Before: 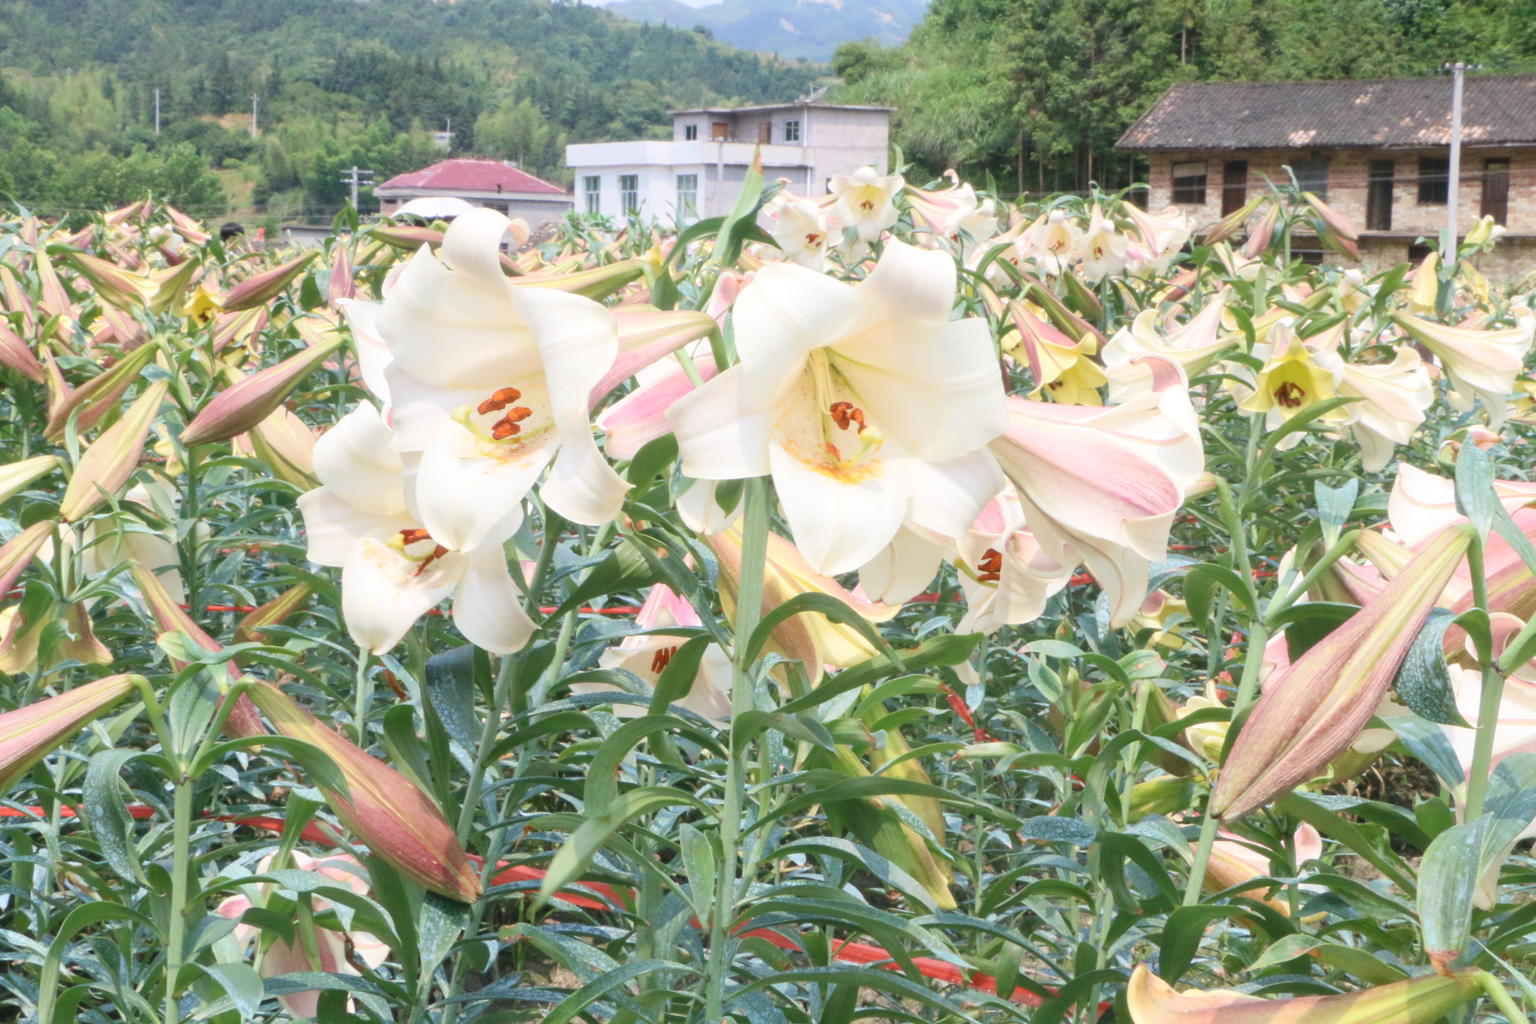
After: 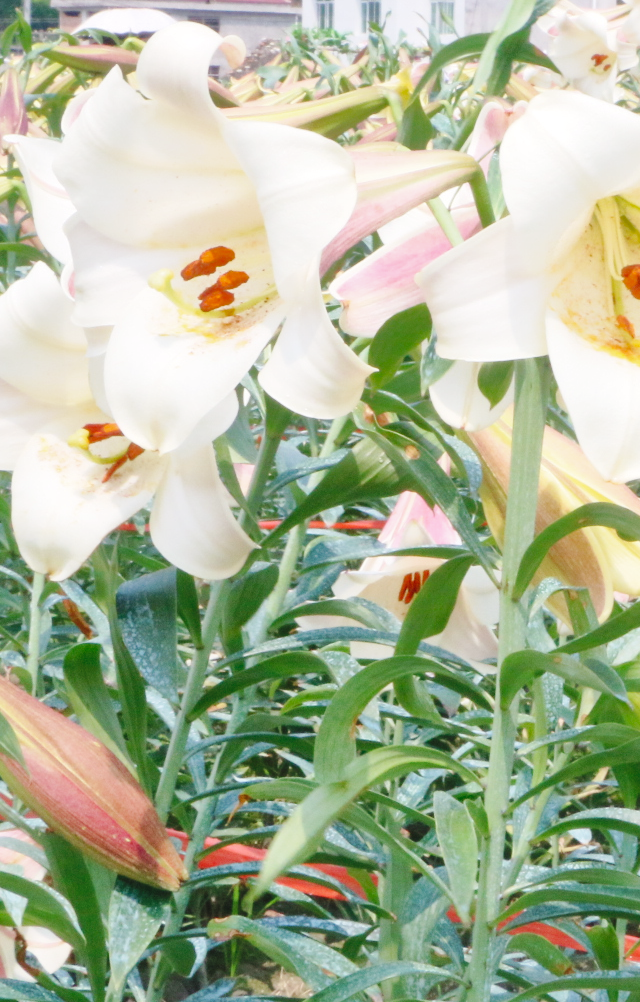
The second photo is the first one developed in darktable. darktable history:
crop and rotate: left 21.707%, top 18.654%, right 44.953%, bottom 3.004%
shadows and highlights: on, module defaults
base curve: curves: ch0 [(0, 0) (0.036, 0.025) (0.121, 0.166) (0.206, 0.329) (0.605, 0.79) (1, 1)], preserve colors none
